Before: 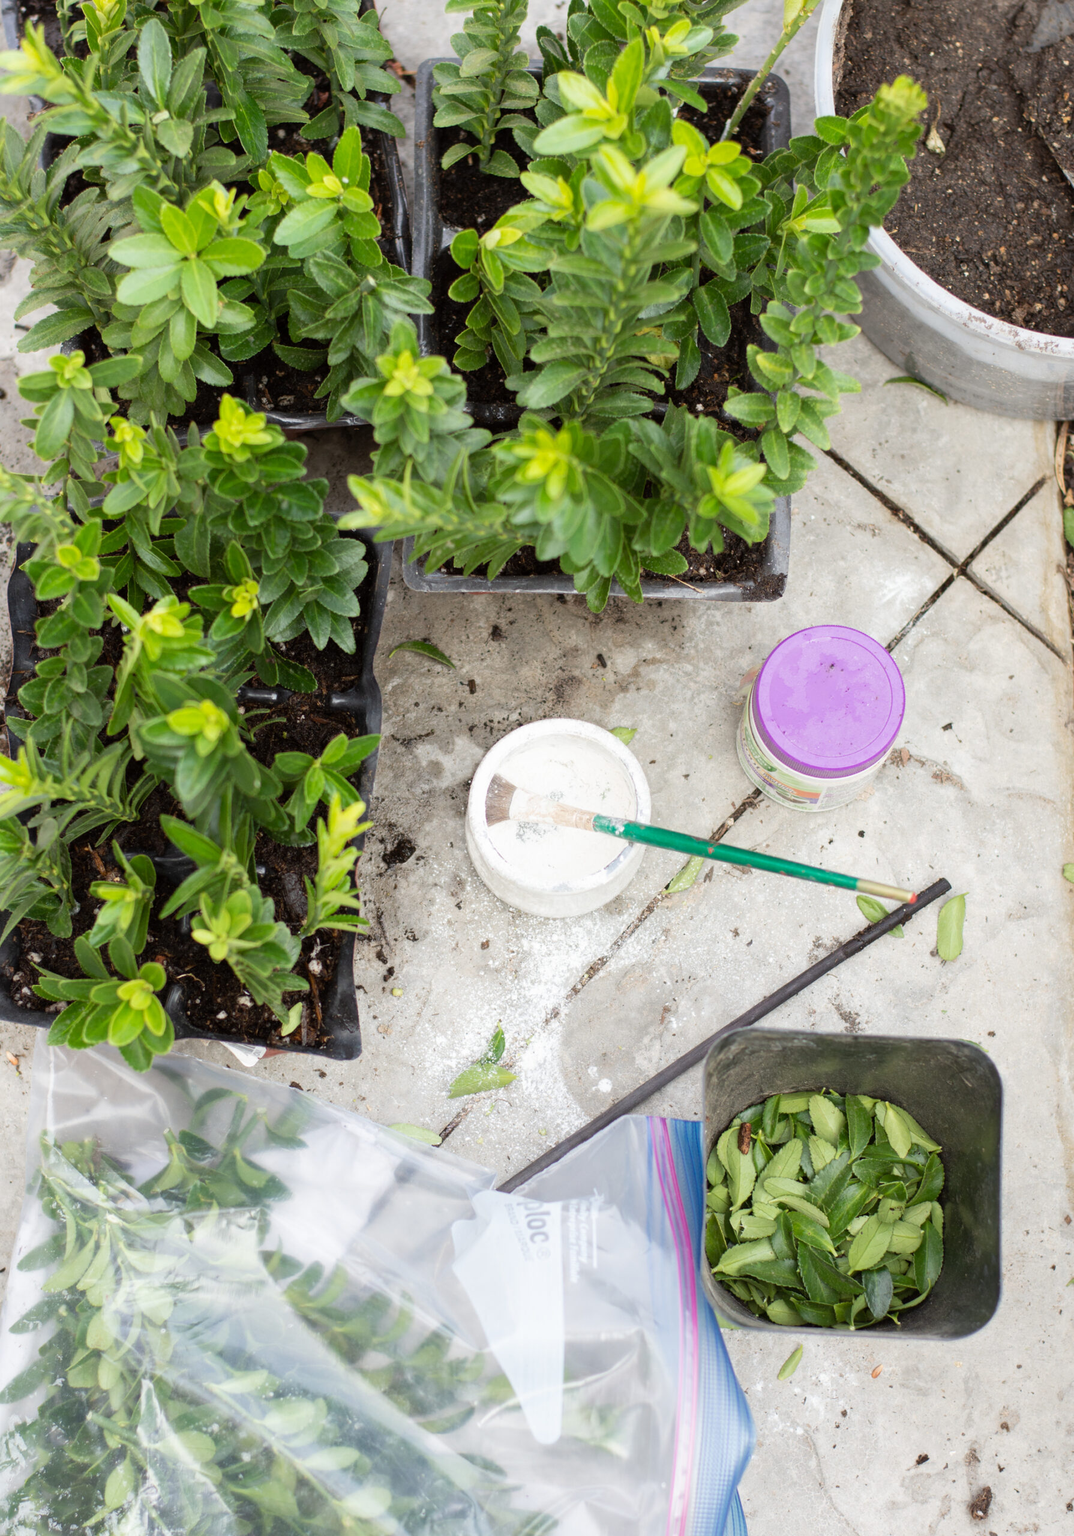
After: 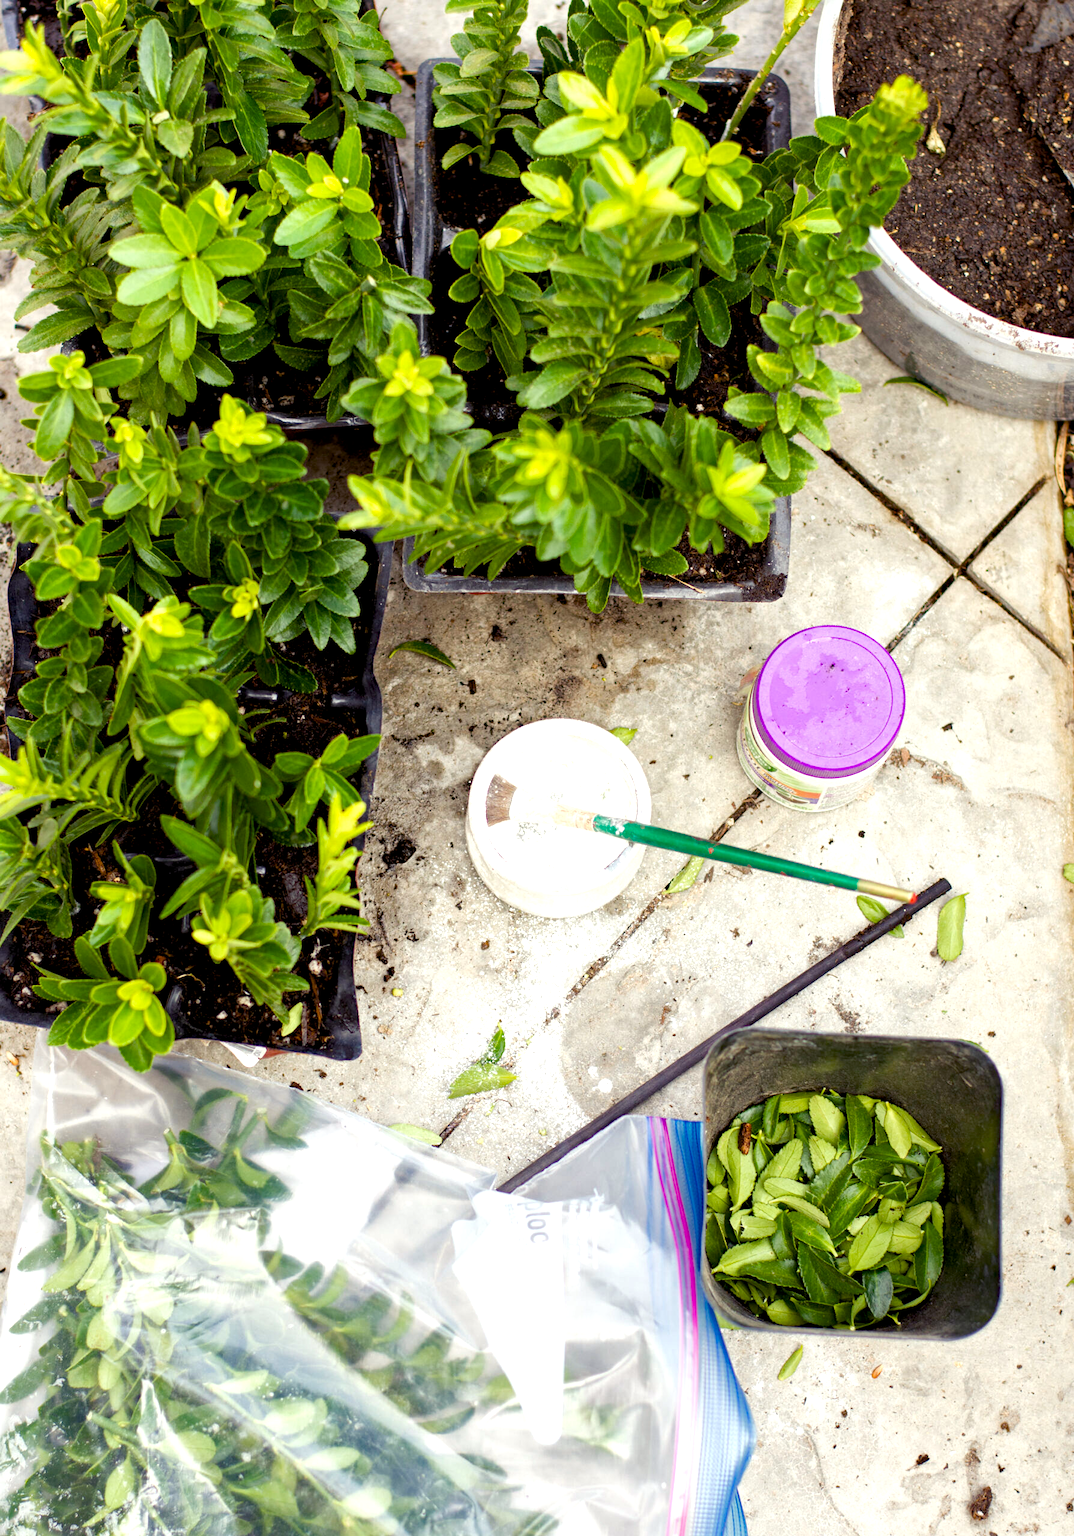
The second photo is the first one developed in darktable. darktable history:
color balance rgb: shadows lift › luminance -21.66%, shadows lift › chroma 6.57%, shadows lift › hue 270°, power › chroma 0.68%, power › hue 60°, highlights gain › luminance 6.08%, highlights gain › chroma 1.33%, highlights gain › hue 90°, global offset › luminance -0.87%, perceptual saturation grading › global saturation 26.86%, perceptual saturation grading › highlights -28.39%, perceptual saturation grading › mid-tones 15.22%, perceptual saturation grading › shadows 33.98%, perceptual brilliance grading › highlights 10%, perceptual brilliance grading › mid-tones 5%
haze removal: strength 0.29, distance 0.25, compatibility mode true, adaptive false
local contrast: mode bilateral grid, contrast 20, coarseness 50, detail 120%, midtone range 0.2
